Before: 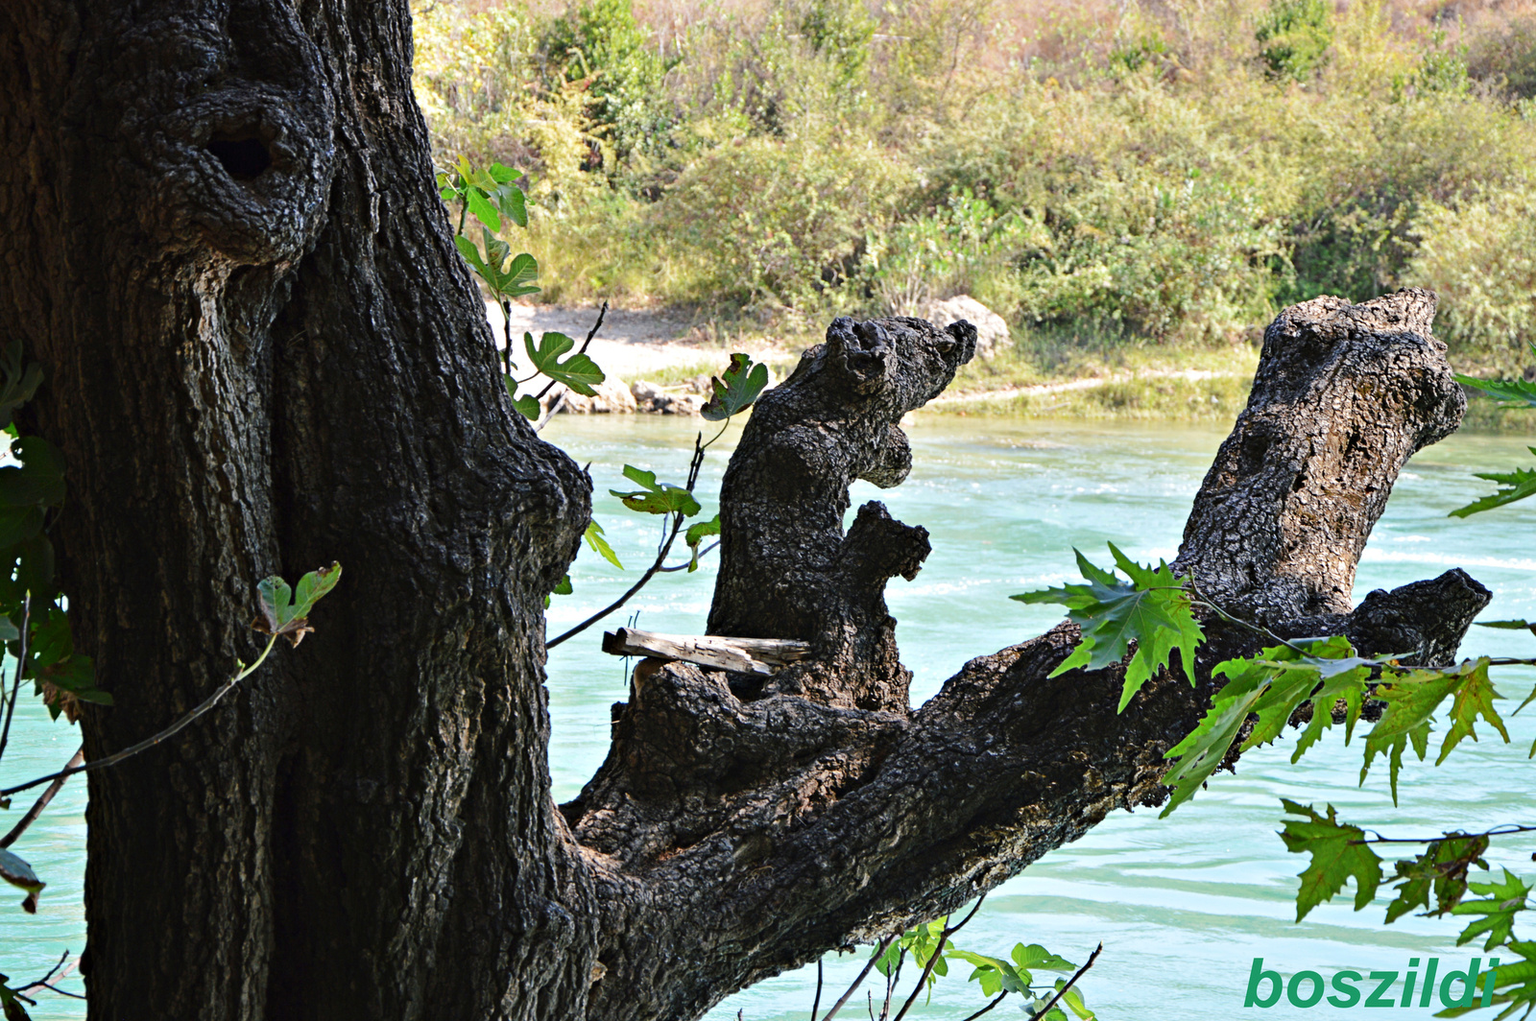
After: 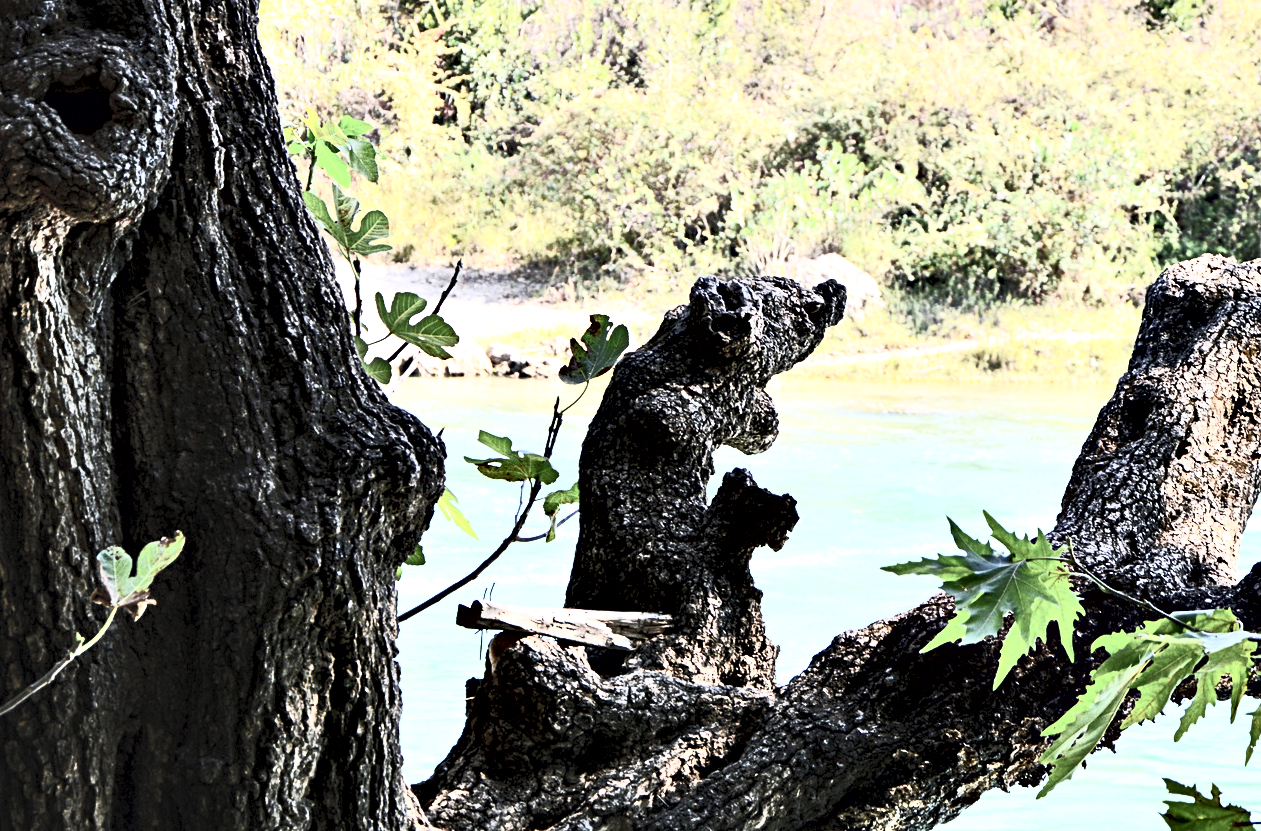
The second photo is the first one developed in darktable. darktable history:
crop and rotate: left 10.77%, top 5.1%, right 10.41%, bottom 16.76%
contrast equalizer: octaves 7, y [[0.6 ×6], [0.55 ×6], [0 ×6], [0 ×6], [0 ×6]]
contrast brightness saturation: contrast 0.57, brightness 0.57, saturation -0.34
